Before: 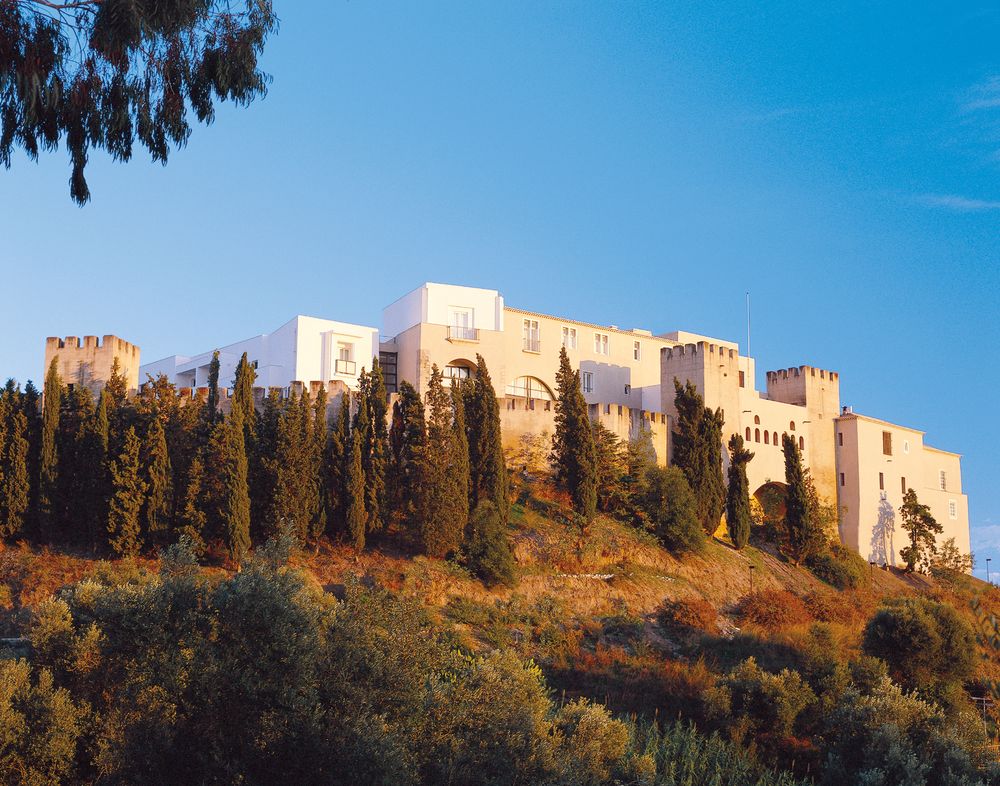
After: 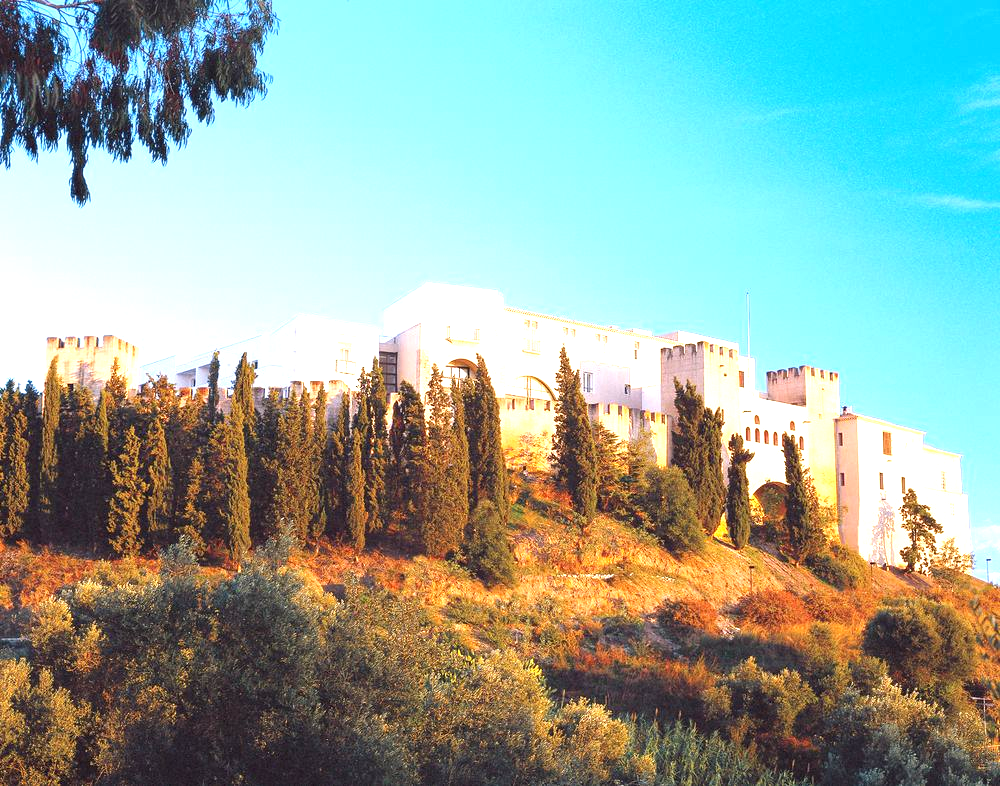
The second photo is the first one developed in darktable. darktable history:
exposure: black level correction 0, exposure 1.368 EV, compensate highlight preservation false
